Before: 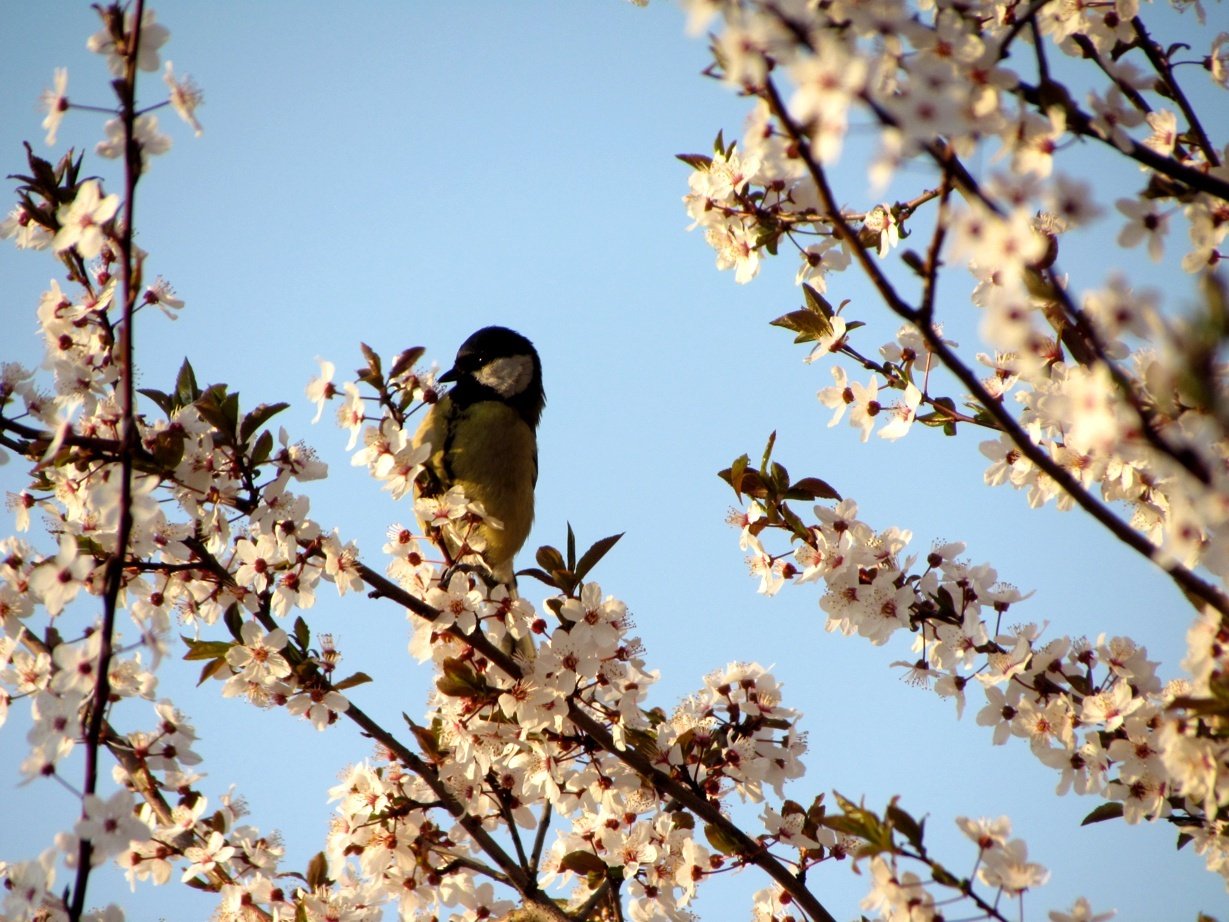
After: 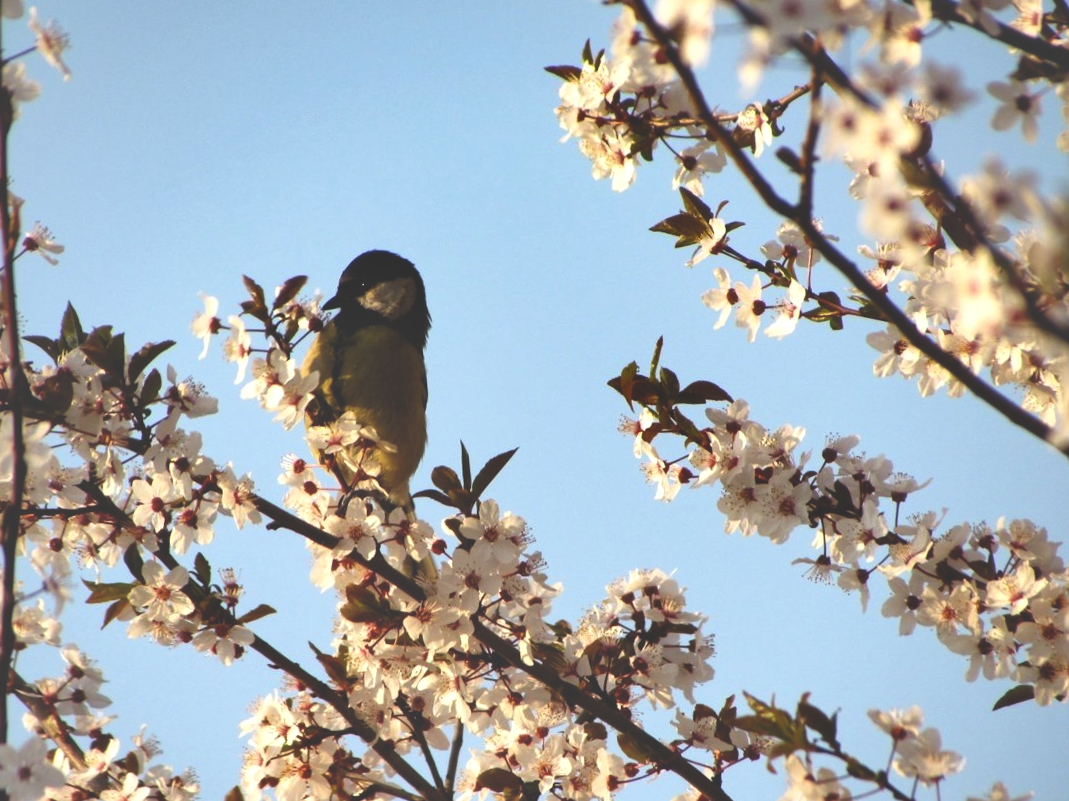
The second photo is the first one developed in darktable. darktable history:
shadows and highlights: shadows 13.82, white point adjustment 1.33, soften with gaussian
crop and rotate: angle 3.74°, left 5.614%, top 5.706%
exposure: black level correction -0.042, exposure 0.064 EV, compensate highlight preservation false
